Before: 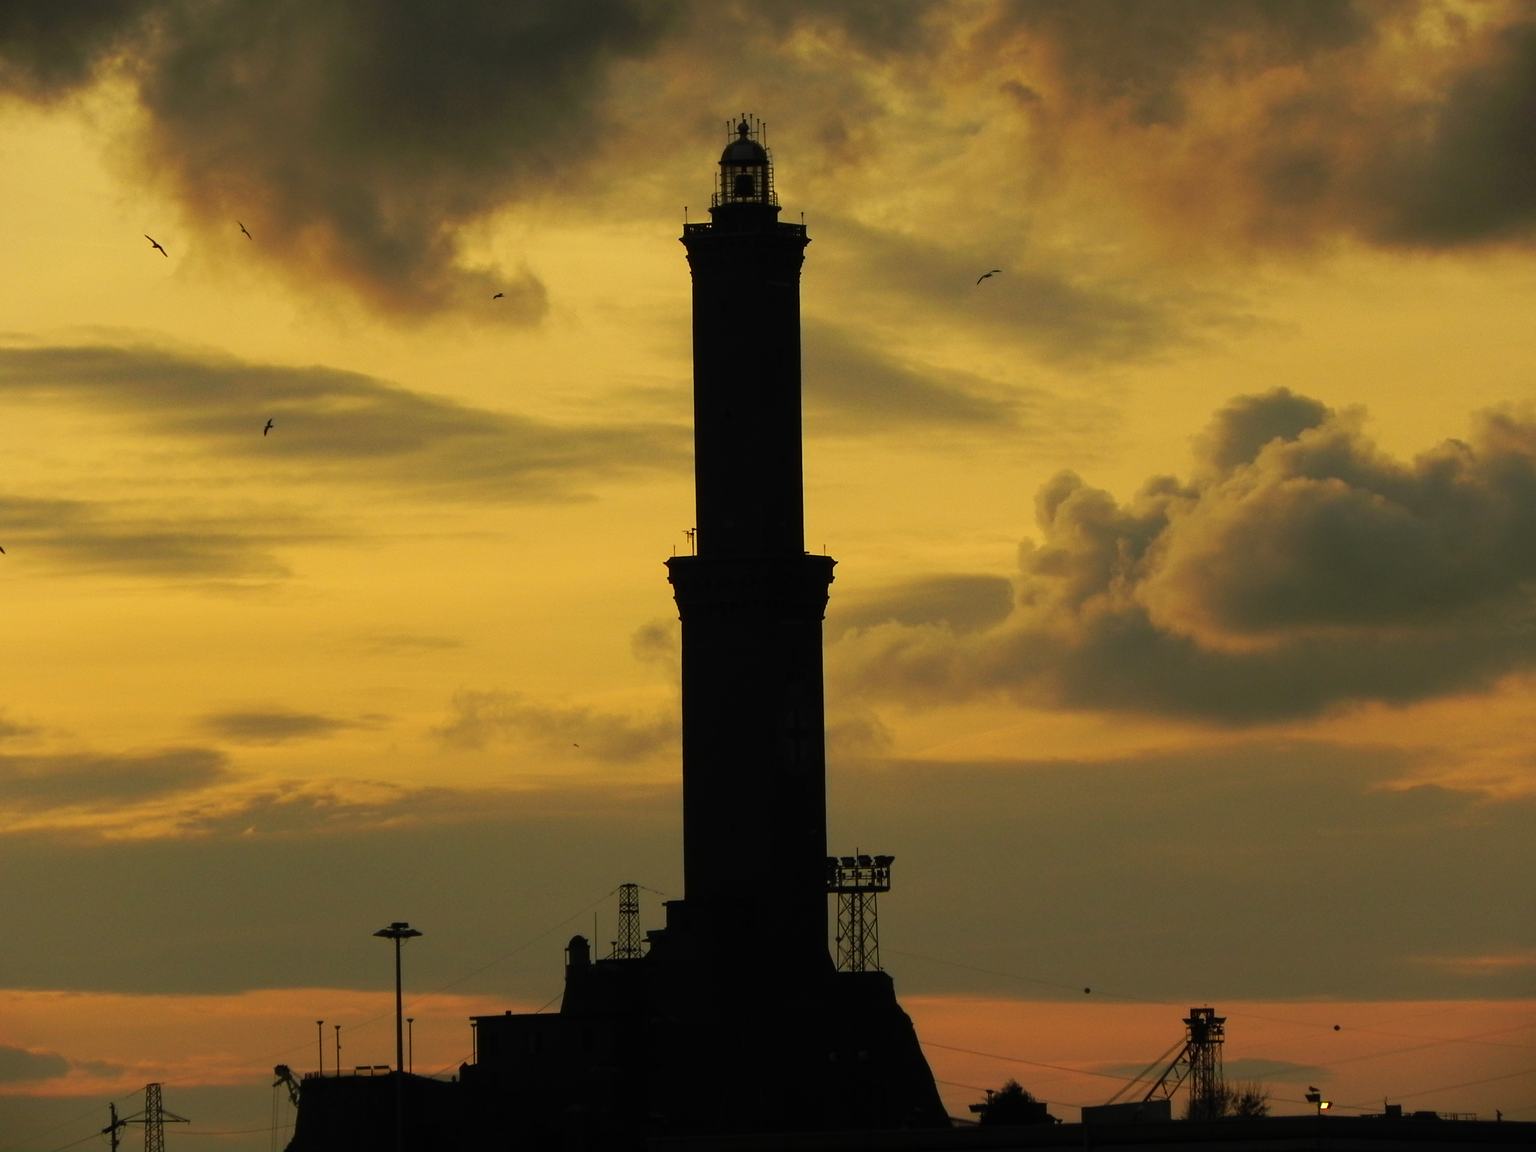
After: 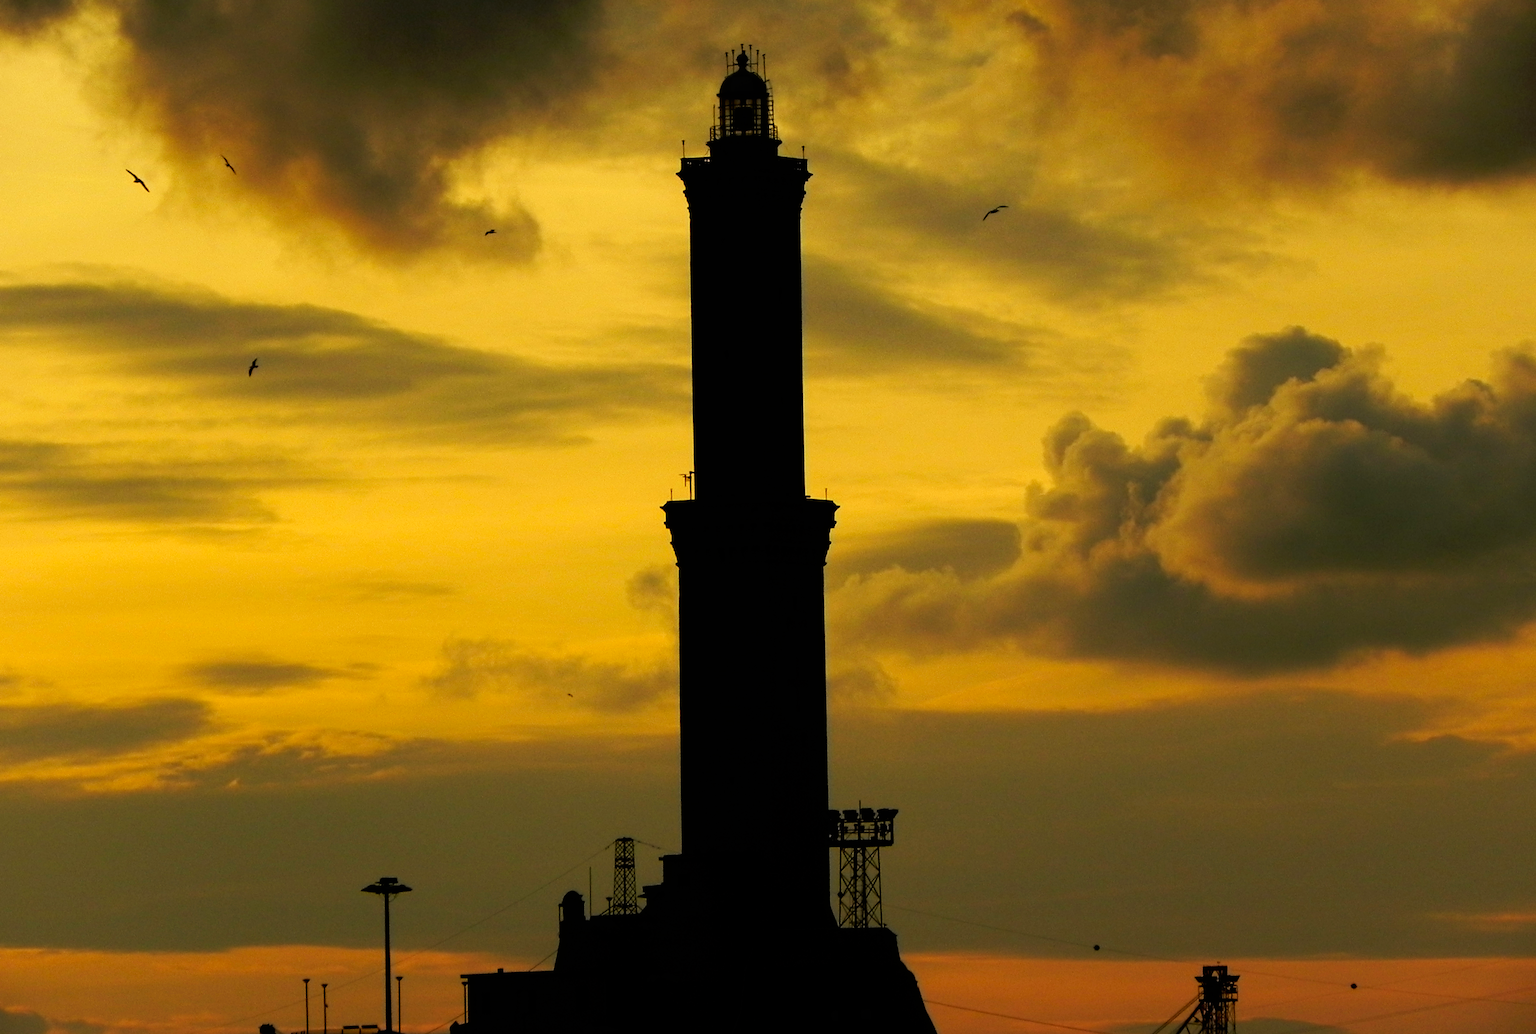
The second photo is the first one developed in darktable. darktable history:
crop: left 1.507%, top 6.147%, right 1.379%, bottom 6.637%
tone curve: curves: ch0 [(0, 0) (0.003, 0) (0.011, 0.001) (0.025, 0.003) (0.044, 0.004) (0.069, 0.007) (0.1, 0.01) (0.136, 0.033) (0.177, 0.082) (0.224, 0.141) (0.277, 0.208) (0.335, 0.282) (0.399, 0.363) (0.468, 0.451) (0.543, 0.545) (0.623, 0.647) (0.709, 0.756) (0.801, 0.87) (0.898, 0.972) (1, 1)], preserve colors none
